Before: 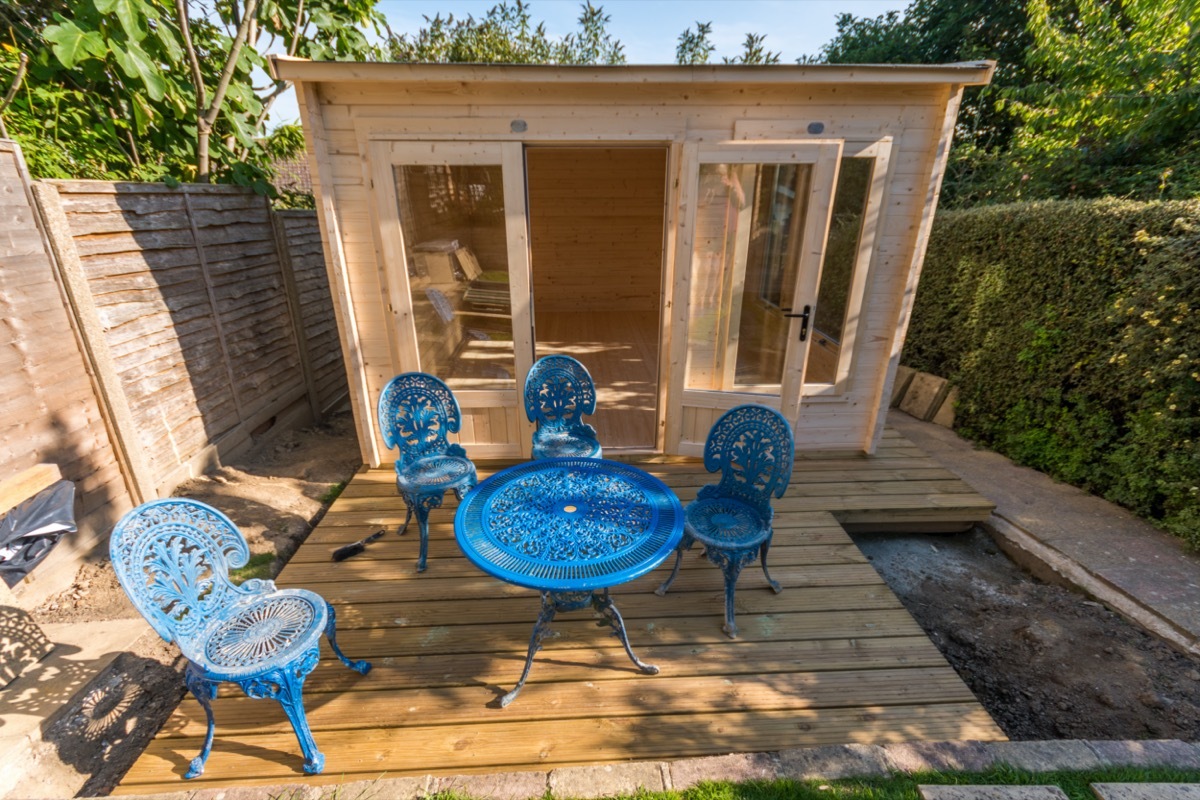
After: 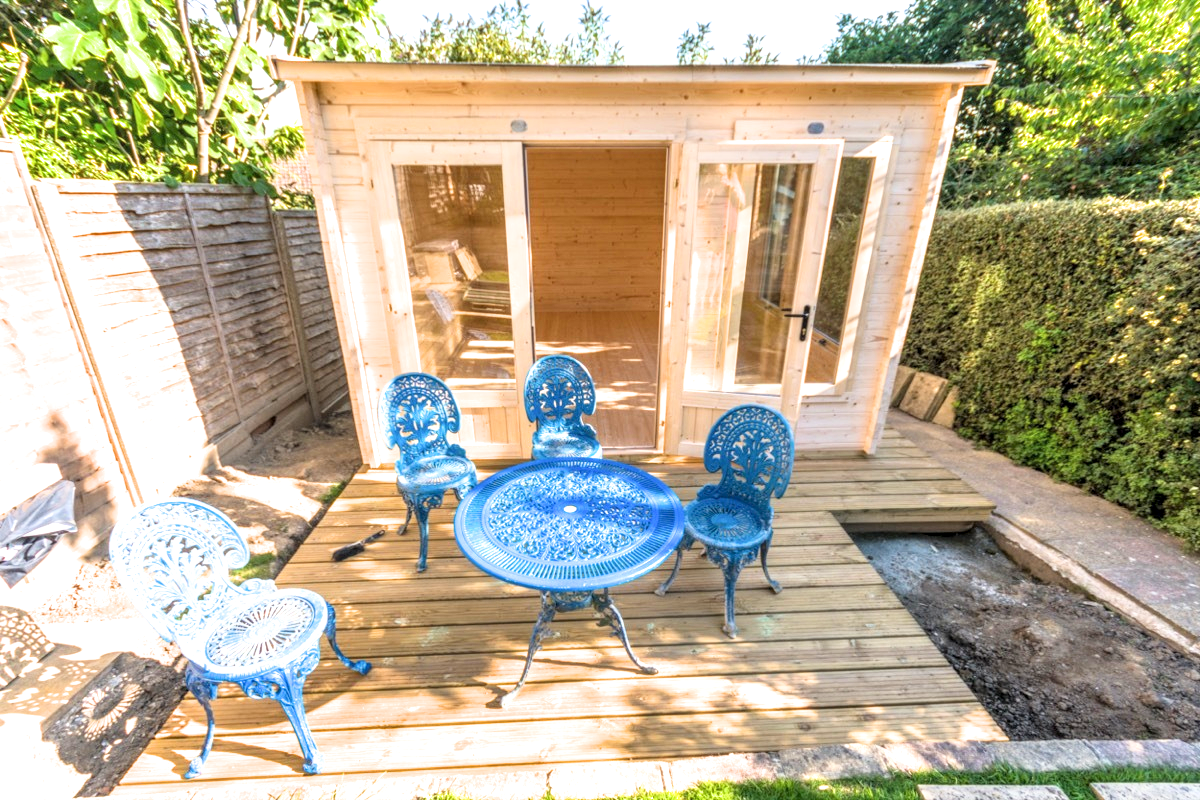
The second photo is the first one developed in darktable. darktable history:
local contrast: on, module defaults
contrast brightness saturation: contrast 0.053, brightness 0.065, saturation 0.014
exposure: black level correction 0, exposure 1.74 EV, compensate exposure bias true, compensate highlight preservation false
filmic rgb: black relative exposure -11.31 EV, white relative exposure 3.25 EV, threshold 2.94 EV, hardness 6.73, iterations of high-quality reconstruction 0, enable highlight reconstruction true
